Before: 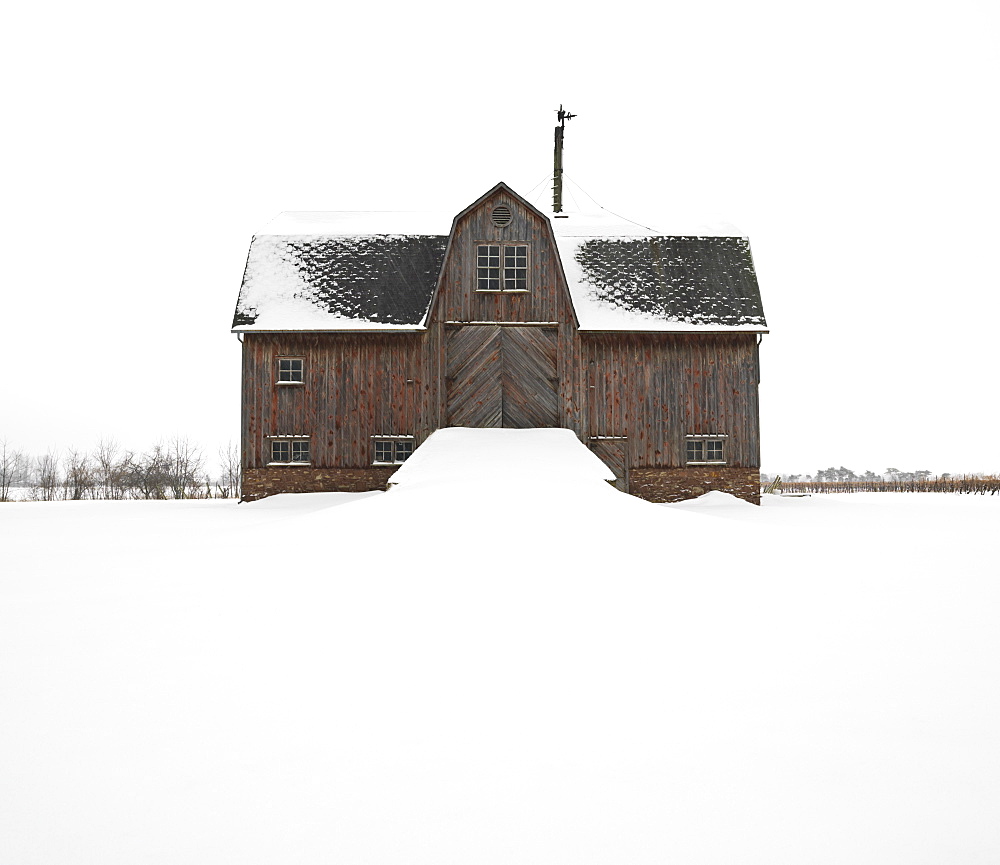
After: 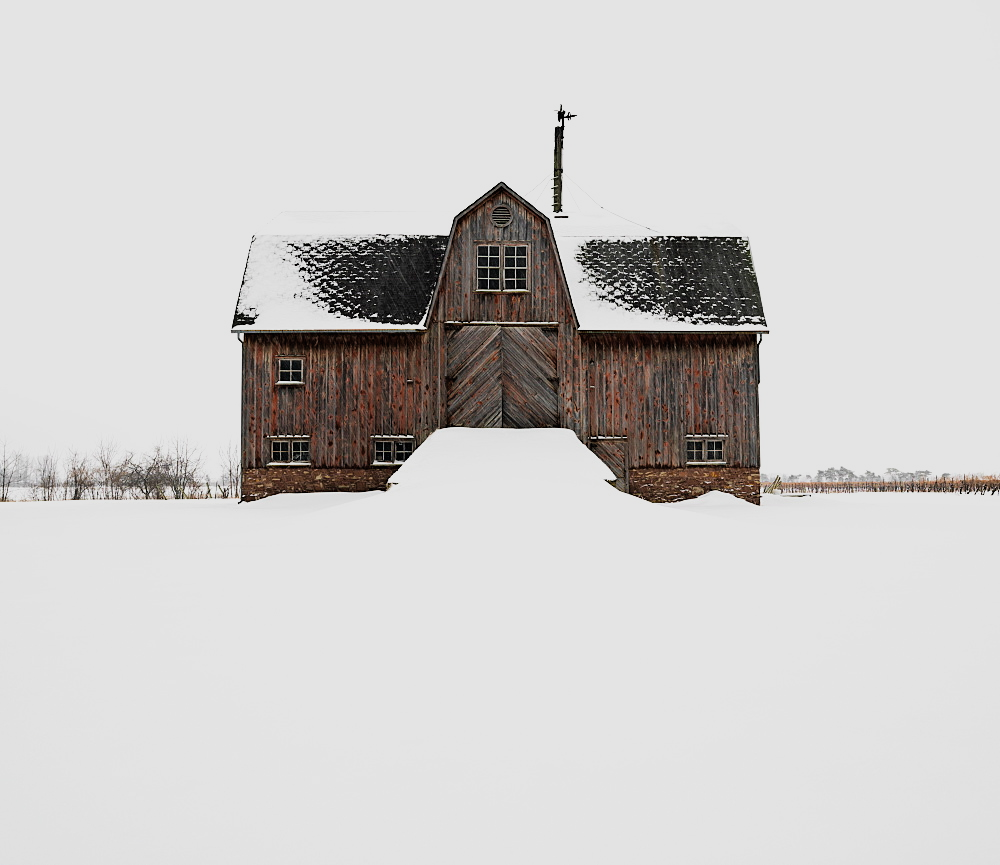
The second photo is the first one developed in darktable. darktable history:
tone equalizer: -8 EV 0.047 EV
filmic rgb: black relative exposure -5.11 EV, white relative exposure 3.97 EV, threshold 2.99 EV, hardness 2.91, contrast 1.298, enable highlight reconstruction true
